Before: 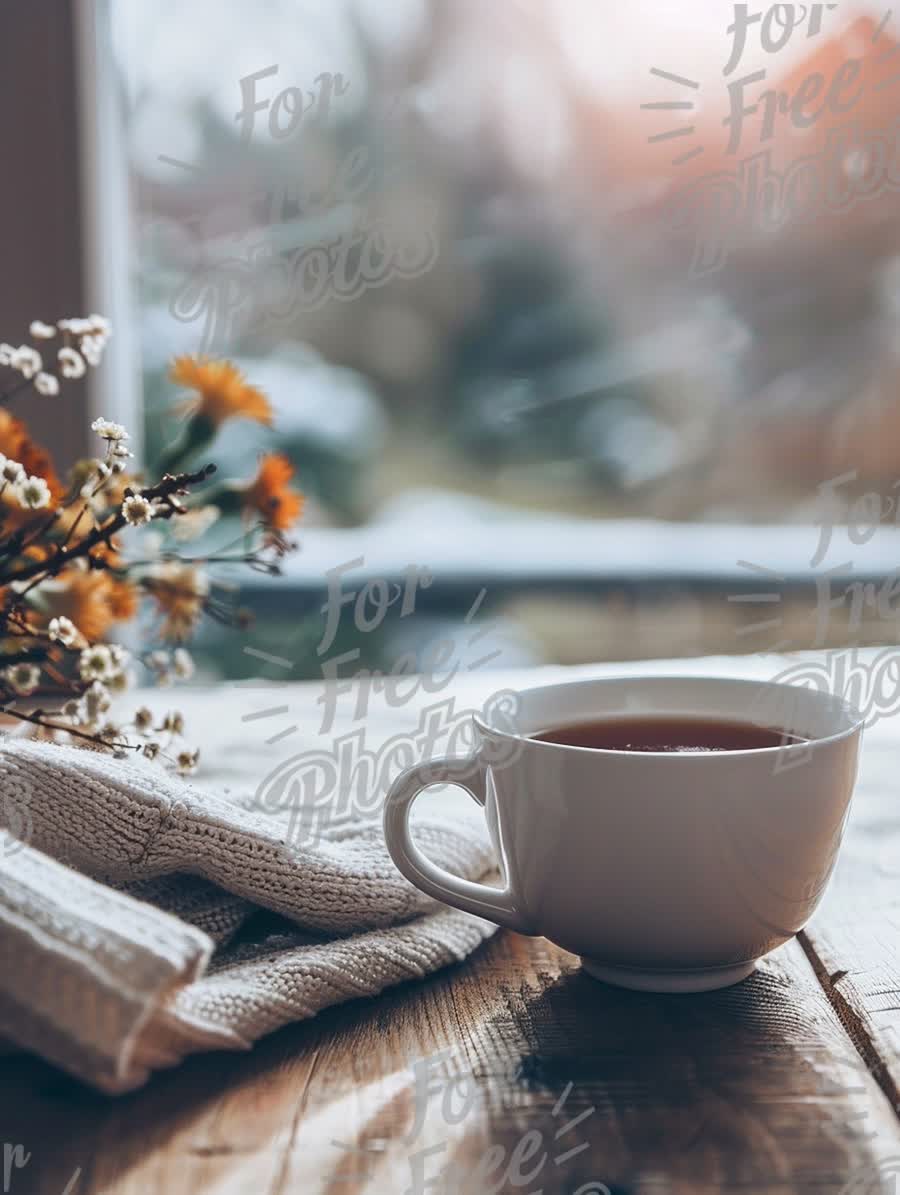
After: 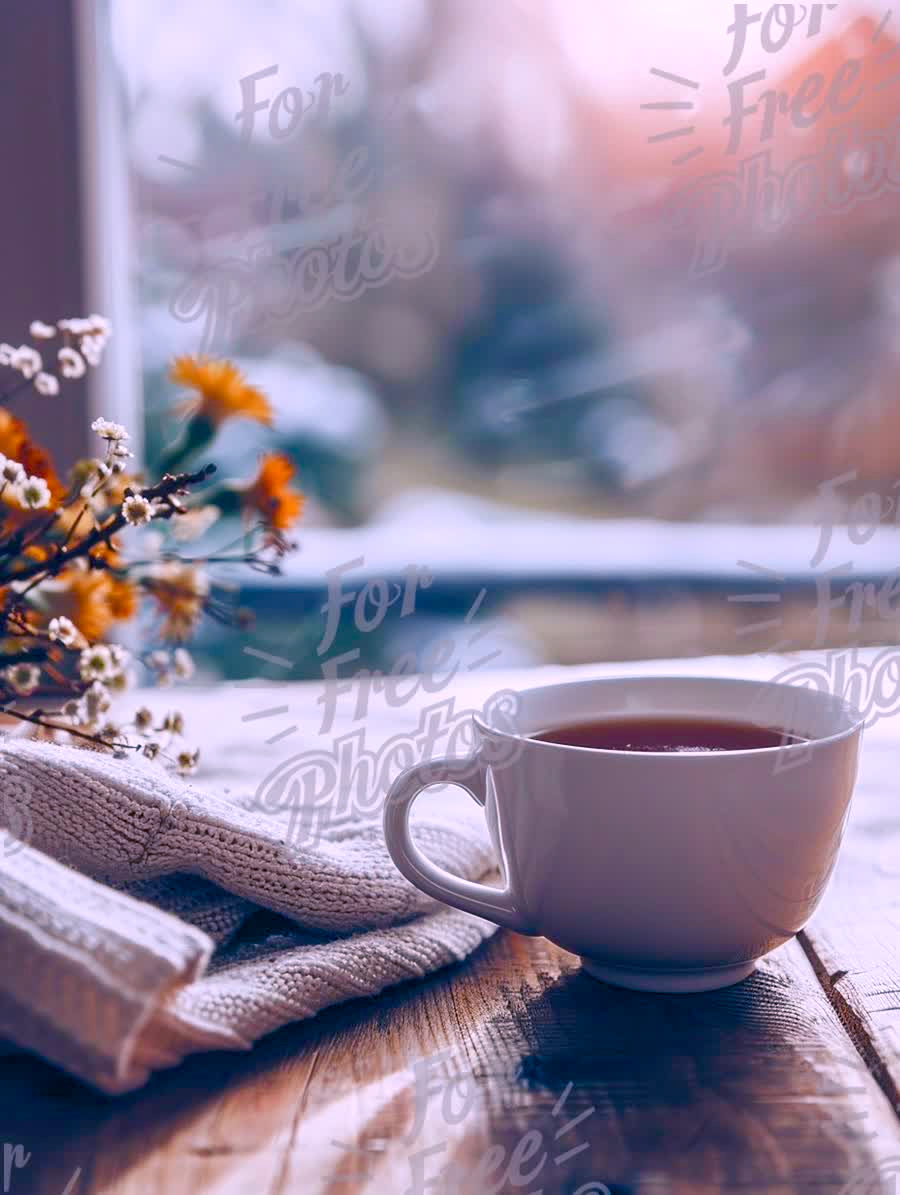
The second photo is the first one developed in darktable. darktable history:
color balance rgb: shadows lift › chroma 3%, shadows lift › hue 240.84°, highlights gain › chroma 3%, highlights gain › hue 73.2°, global offset › luminance -0.5%, perceptual saturation grading › global saturation 20%, perceptual saturation grading › highlights -25%, perceptual saturation grading › shadows 50%, global vibrance 25.26%
white balance: red 1.042, blue 1.17
